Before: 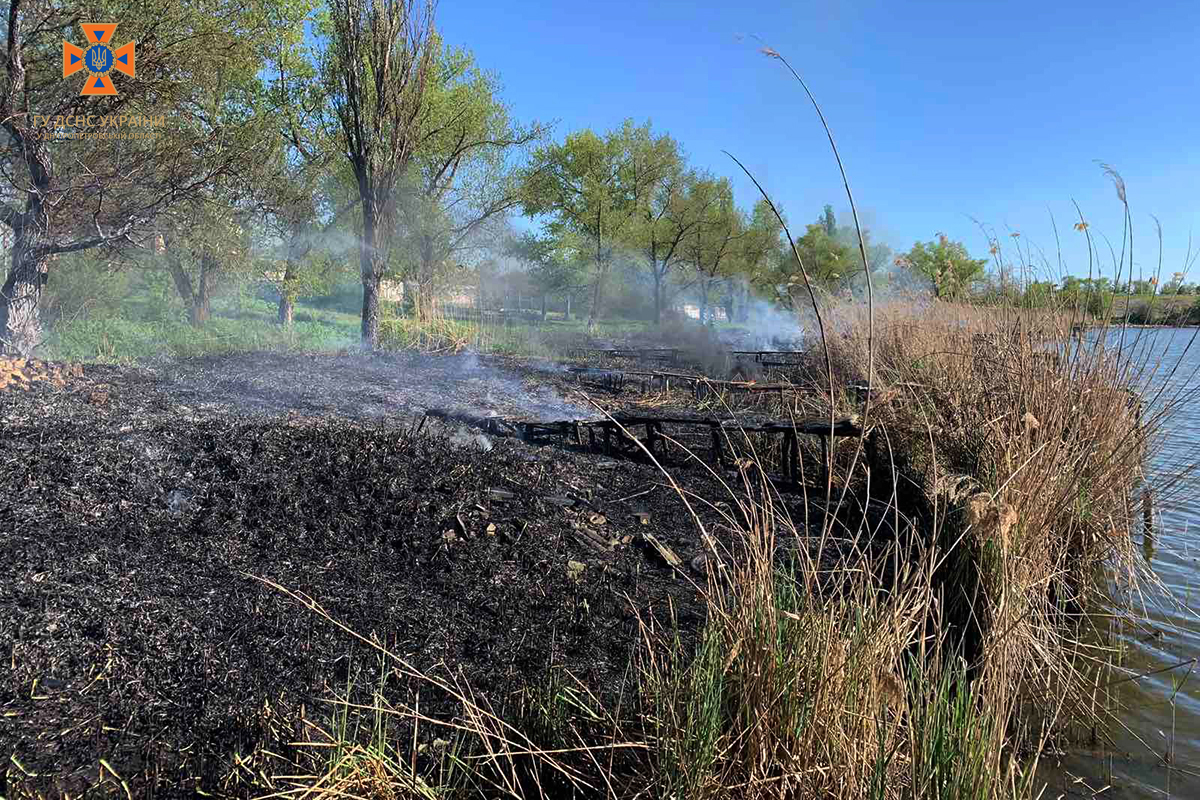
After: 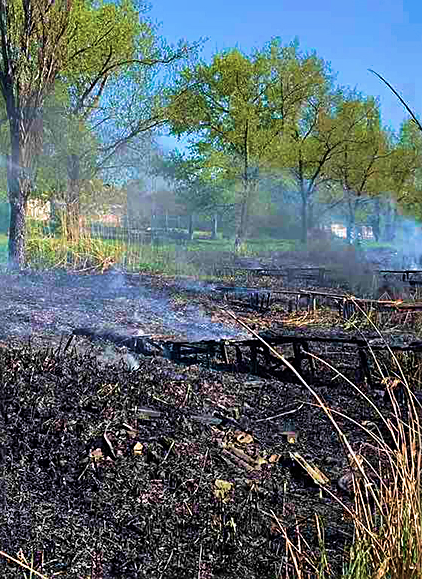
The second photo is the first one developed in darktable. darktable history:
sharpen: on, module defaults
velvia: strength 67.07%, mid-tones bias 0.972
crop and rotate: left 29.476%, top 10.214%, right 35.32%, bottom 17.333%
shadows and highlights: shadows 49, highlights -41, soften with gaussian
